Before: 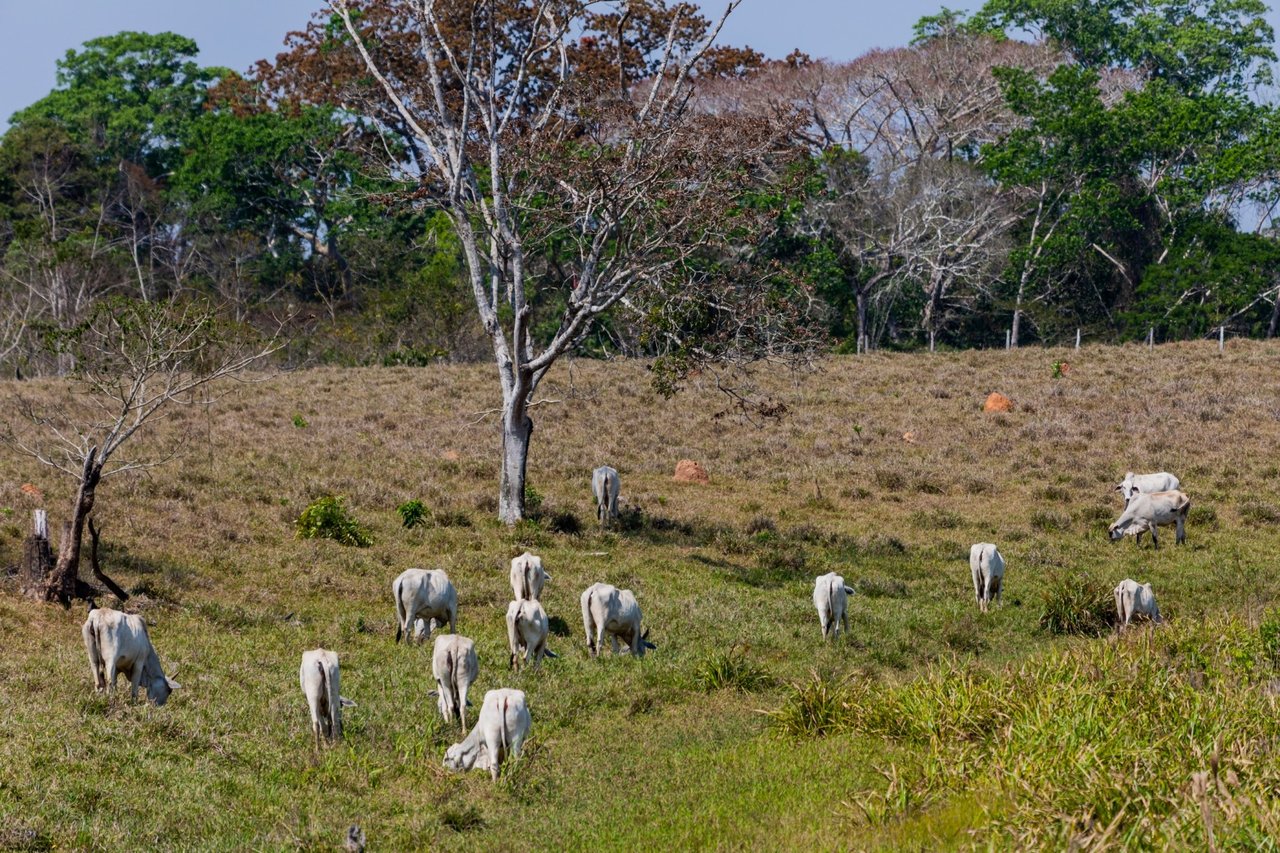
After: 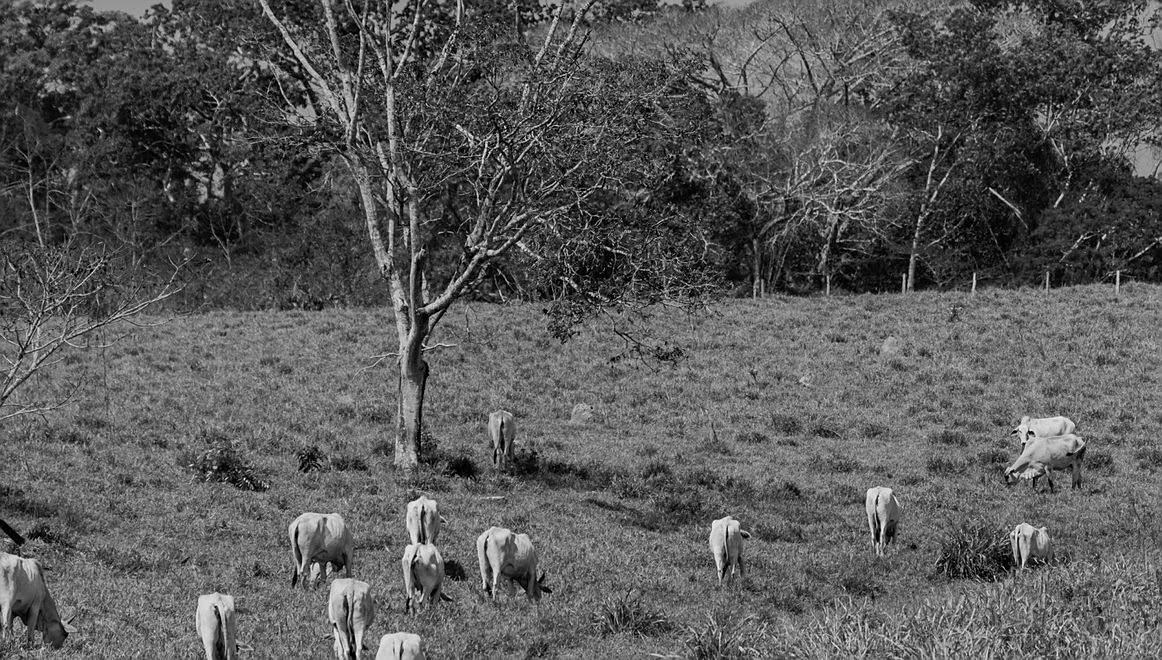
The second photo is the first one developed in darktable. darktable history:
crop: left 8.155%, top 6.611%, bottom 15.385%
monochrome: a 26.22, b 42.67, size 0.8
sharpen: radius 0.969, amount 0.604
